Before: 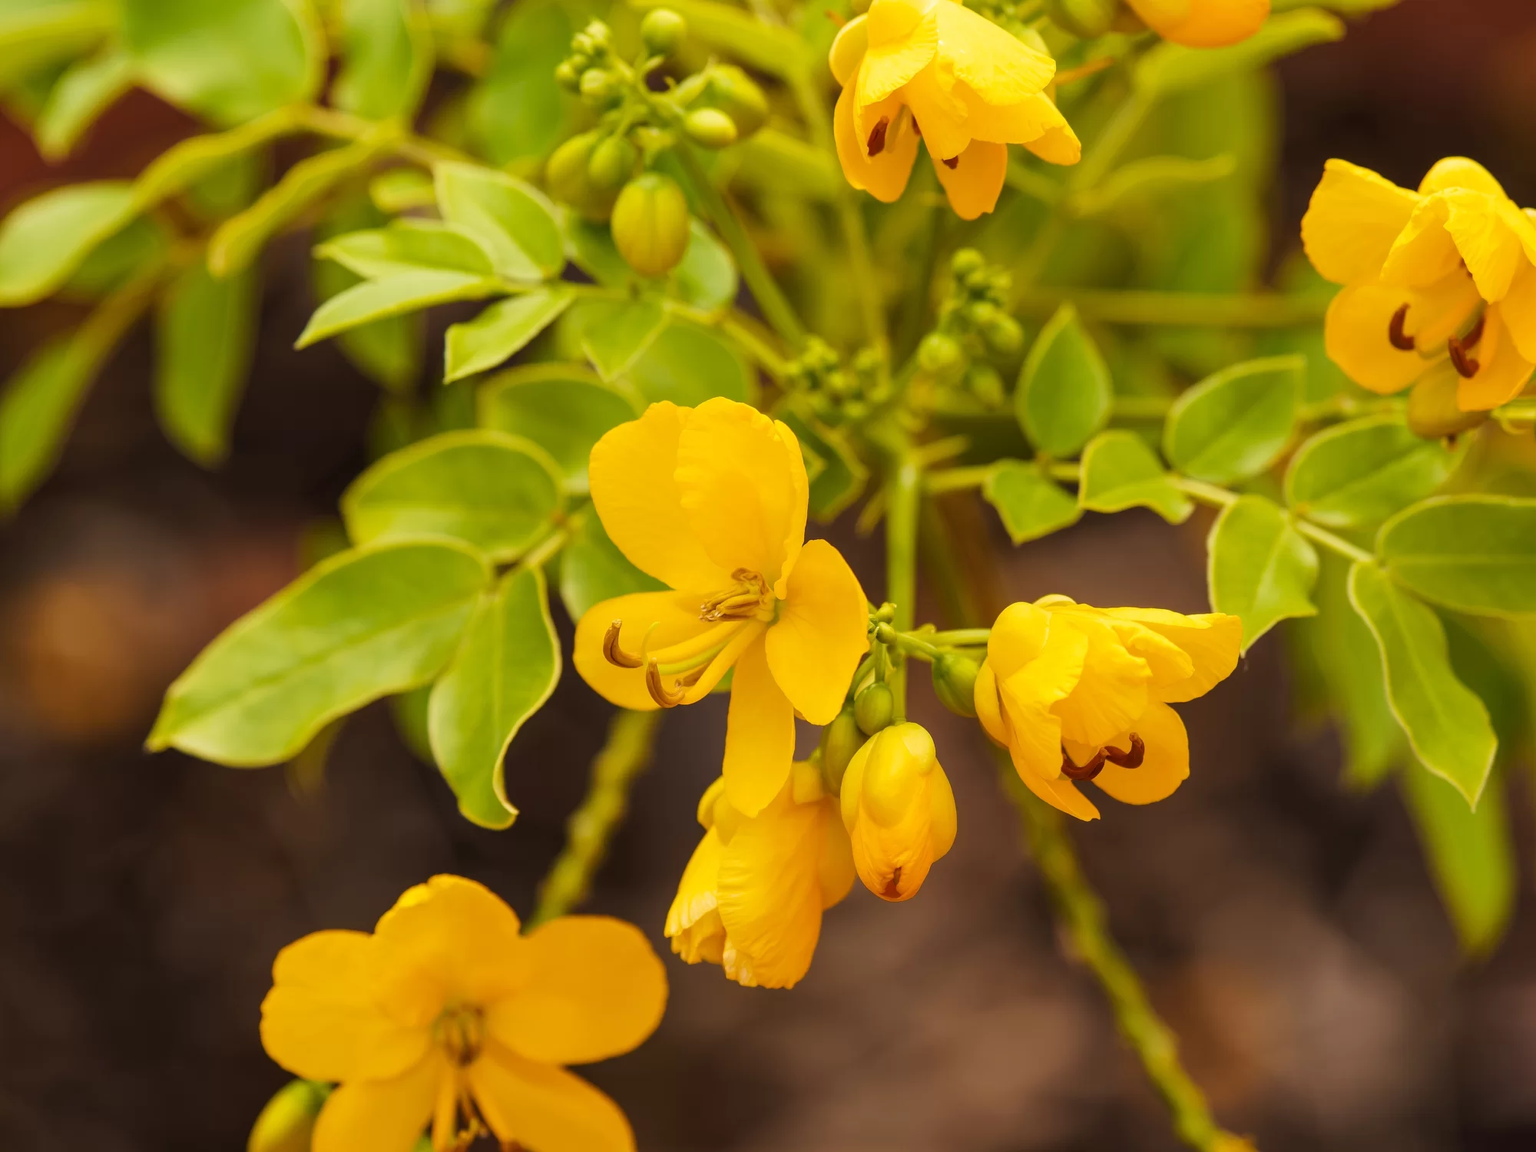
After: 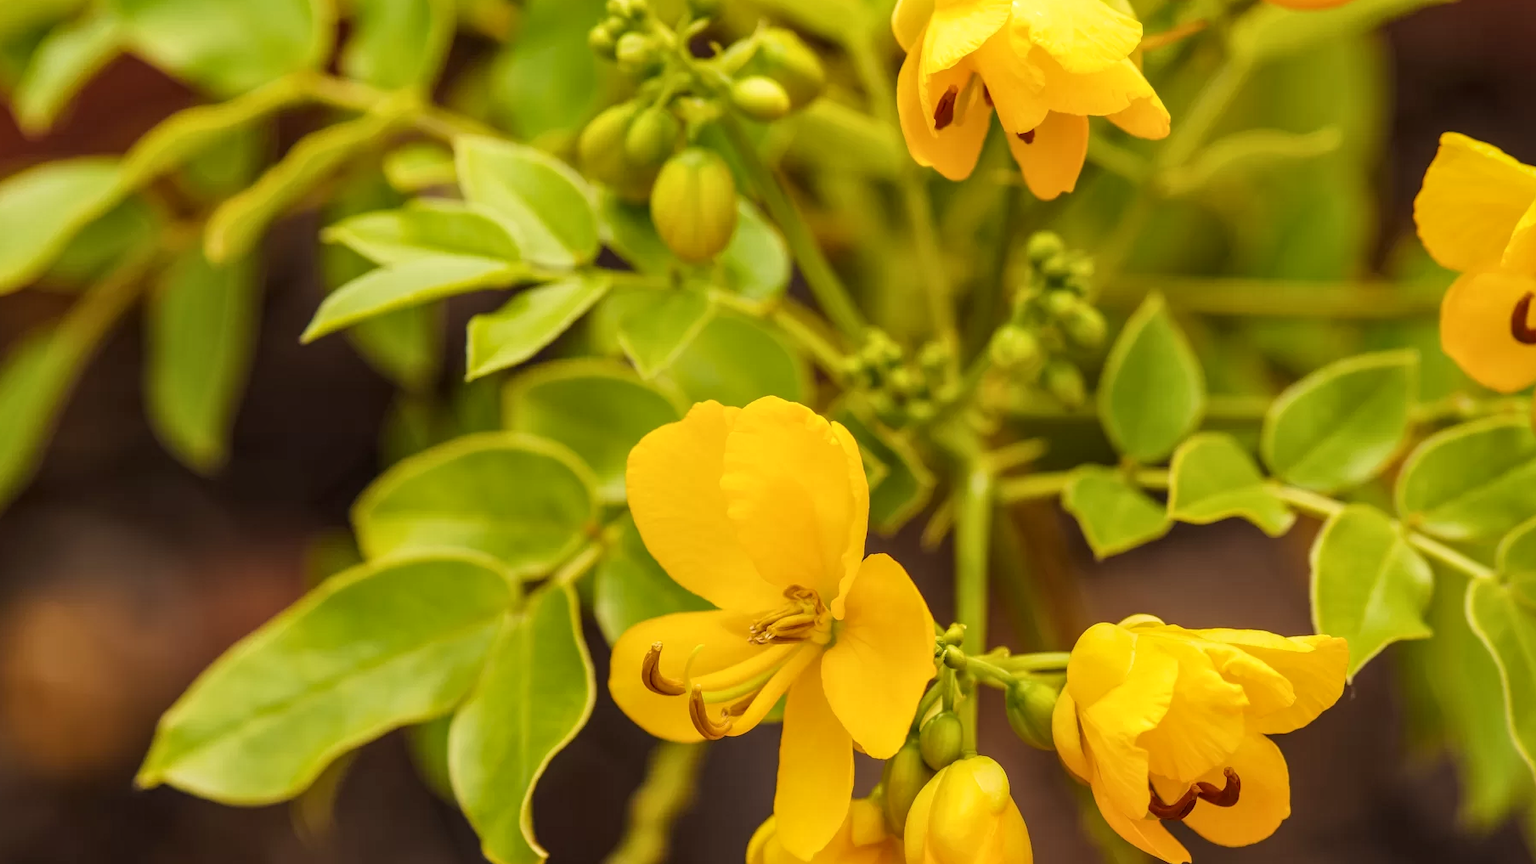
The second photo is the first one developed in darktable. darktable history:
crop: left 1.509%, top 3.452%, right 7.696%, bottom 28.452%
local contrast: on, module defaults
